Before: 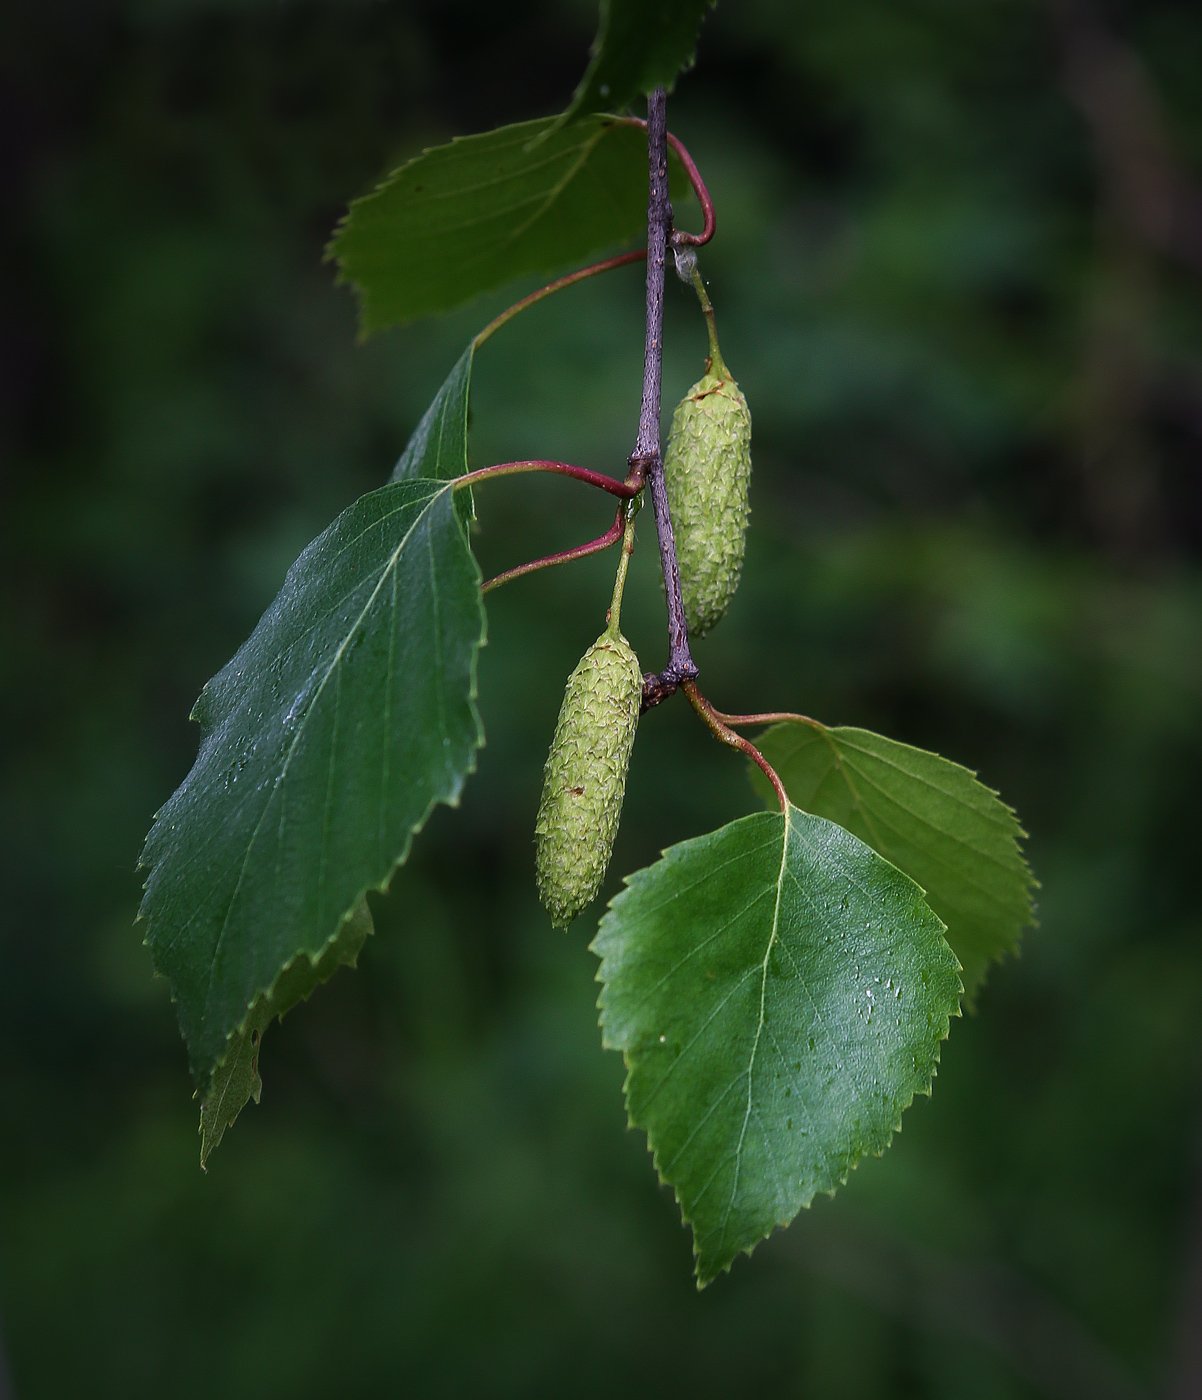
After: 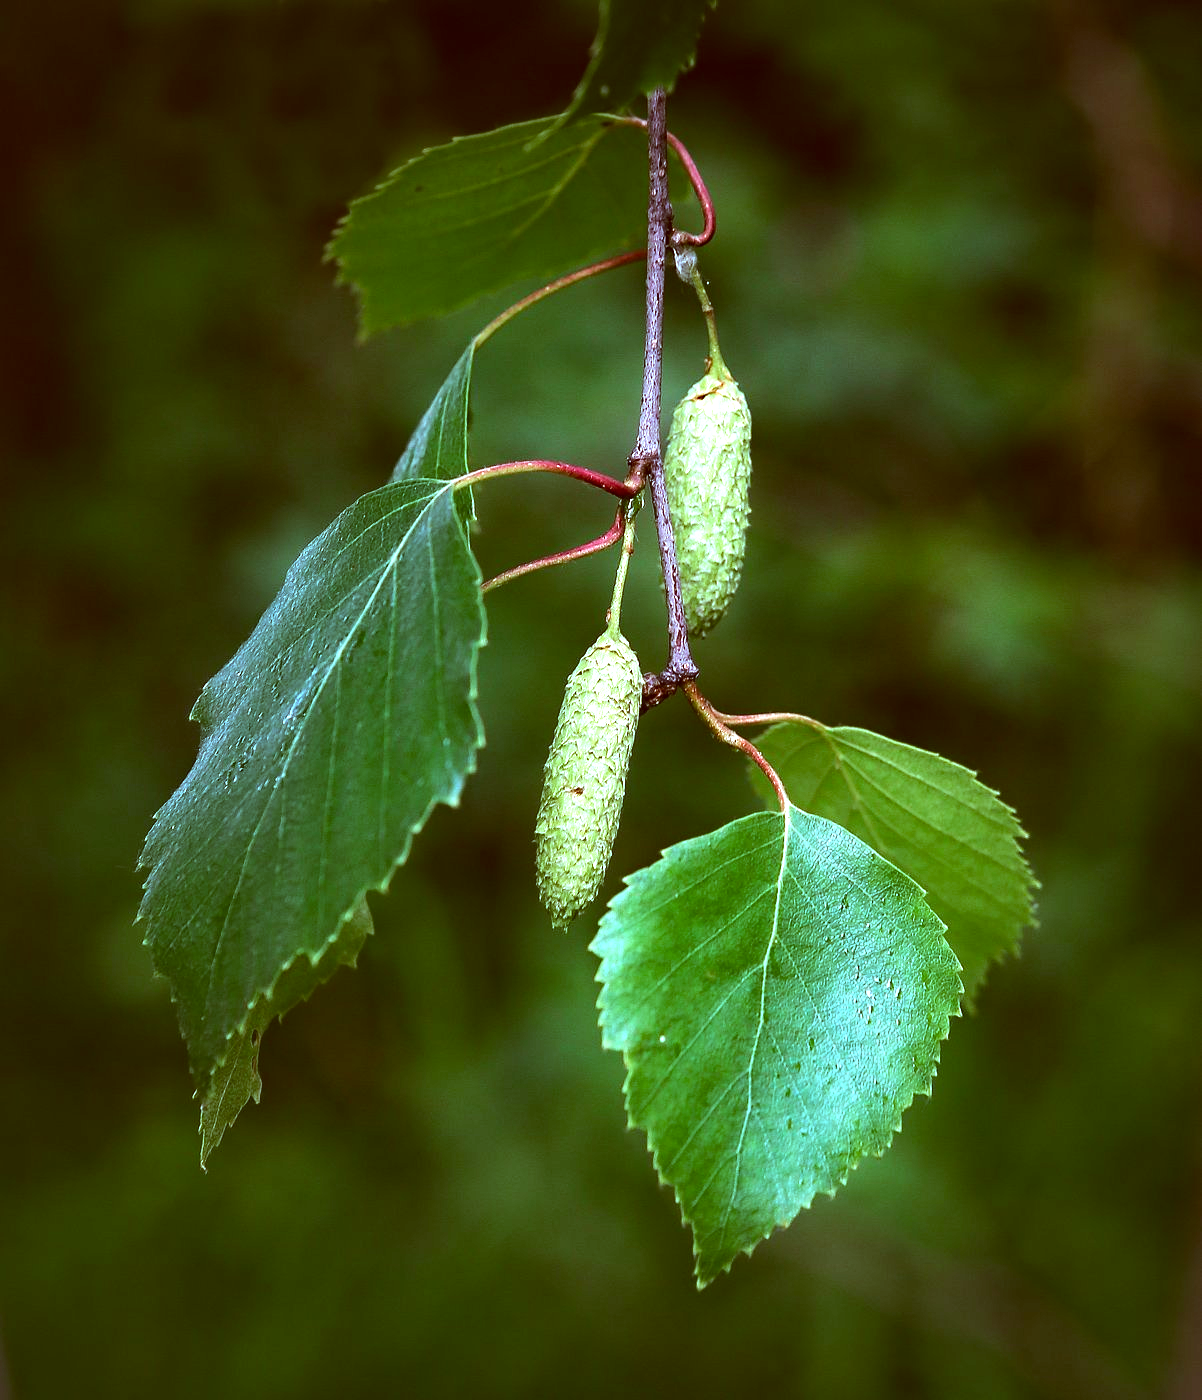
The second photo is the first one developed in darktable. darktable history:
tone equalizer: -8 EV -0.426 EV, -7 EV -0.415 EV, -6 EV -0.333 EV, -5 EV -0.259 EV, -3 EV 0.206 EV, -2 EV 0.305 EV, -1 EV 0.364 EV, +0 EV 0.433 EV, edges refinement/feathering 500, mask exposure compensation -1.57 EV, preserve details no
color balance rgb: perceptual saturation grading › global saturation 0.147%
haze removal: compatibility mode true, adaptive false
exposure: black level correction 0, exposure 1.199 EV, compensate highlight preservation false
color correction: highlights a* -14.34, highlights b* -15.91, shadows a* 10.15, shadows b* 29.63
